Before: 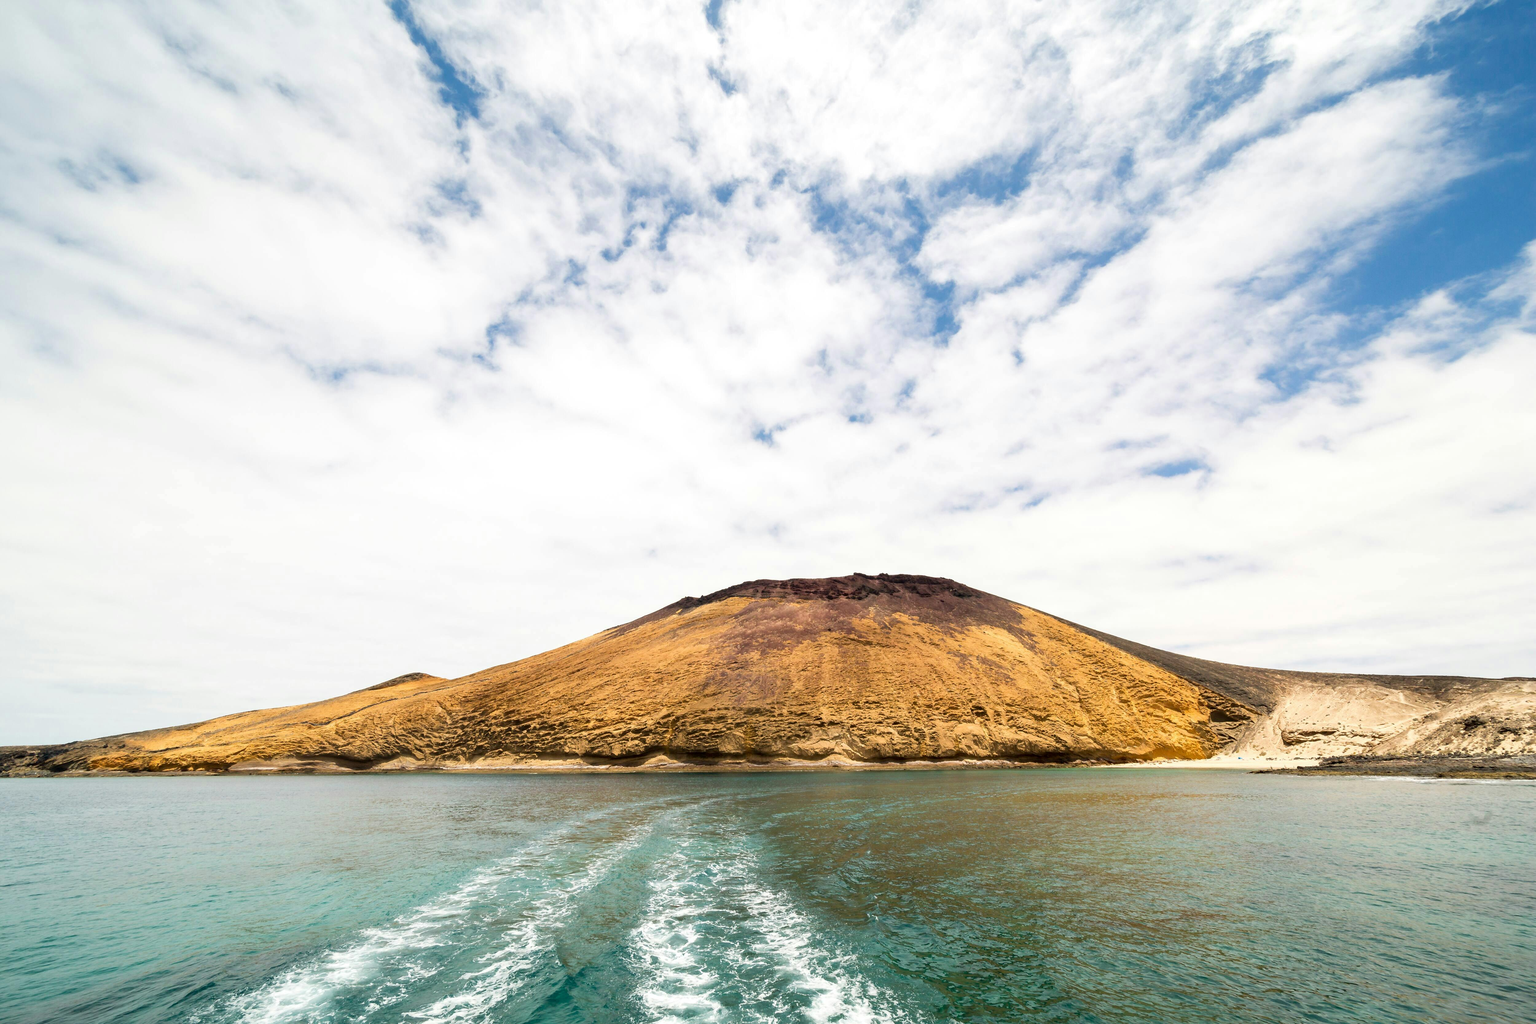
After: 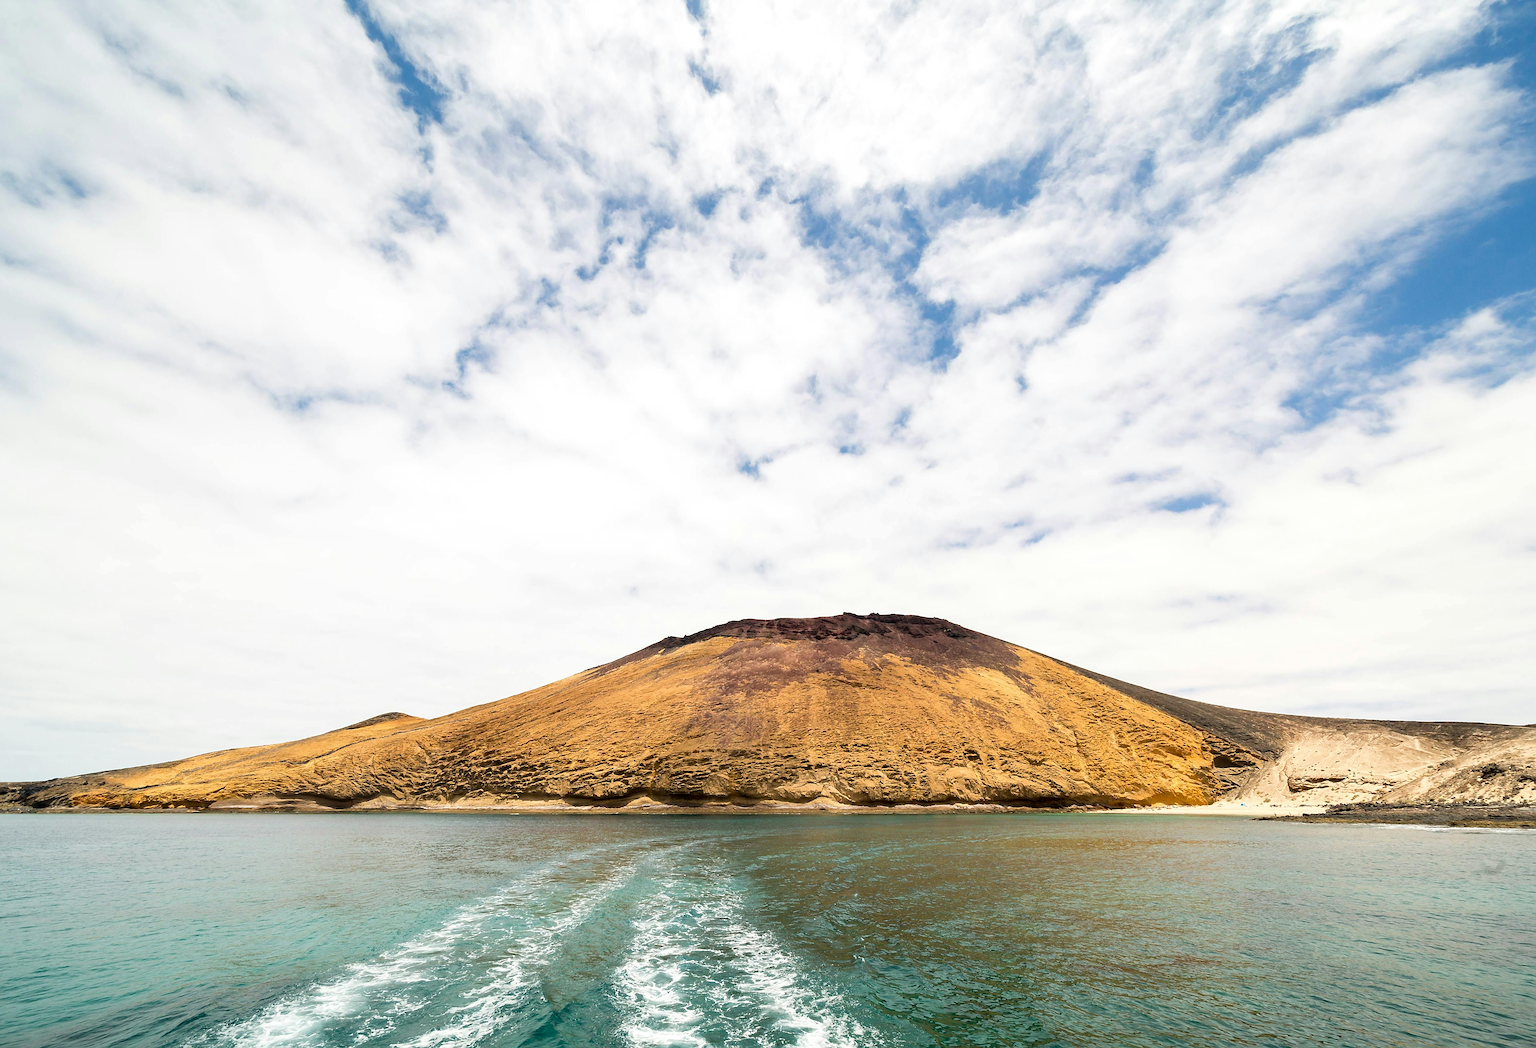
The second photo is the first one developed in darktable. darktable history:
sharpen: on, module defaults
rotate and perspective: rotation 0.074°, lens shift (vertical) 0.096, lens shift (horizontal) -0.041, crop left 0.043, crop right 0.952, crop top 0.024, crop bottom 0.979
exposure: black level correction 0.001, compensate highlight preservation false
